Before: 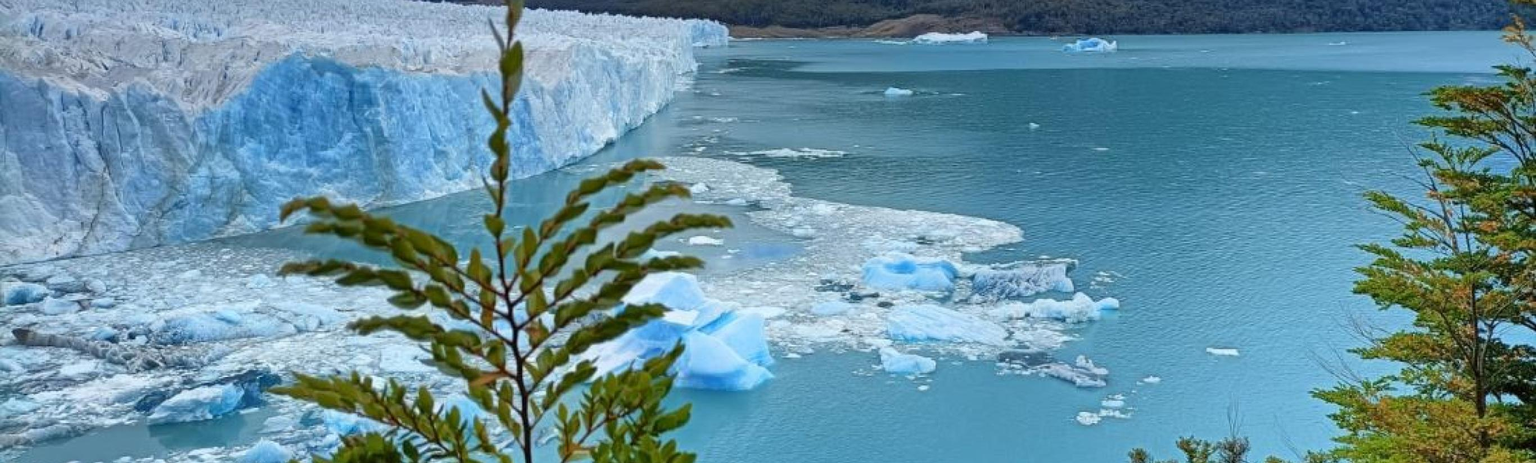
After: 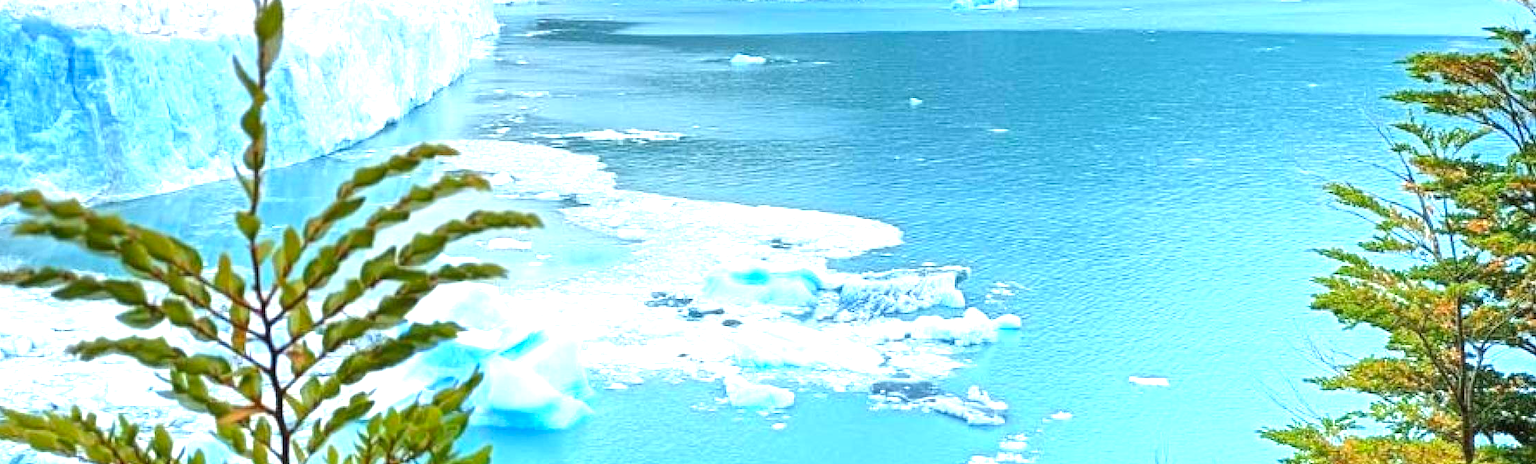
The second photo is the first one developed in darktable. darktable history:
crop: left 19.166%, top 9.472%, right 0.001%, bottom 9.56%
exposure: black level correction 0, exposure 1.473 EV, compensate highlight preservation false
contrast brightness saturation: saturation 0.126
